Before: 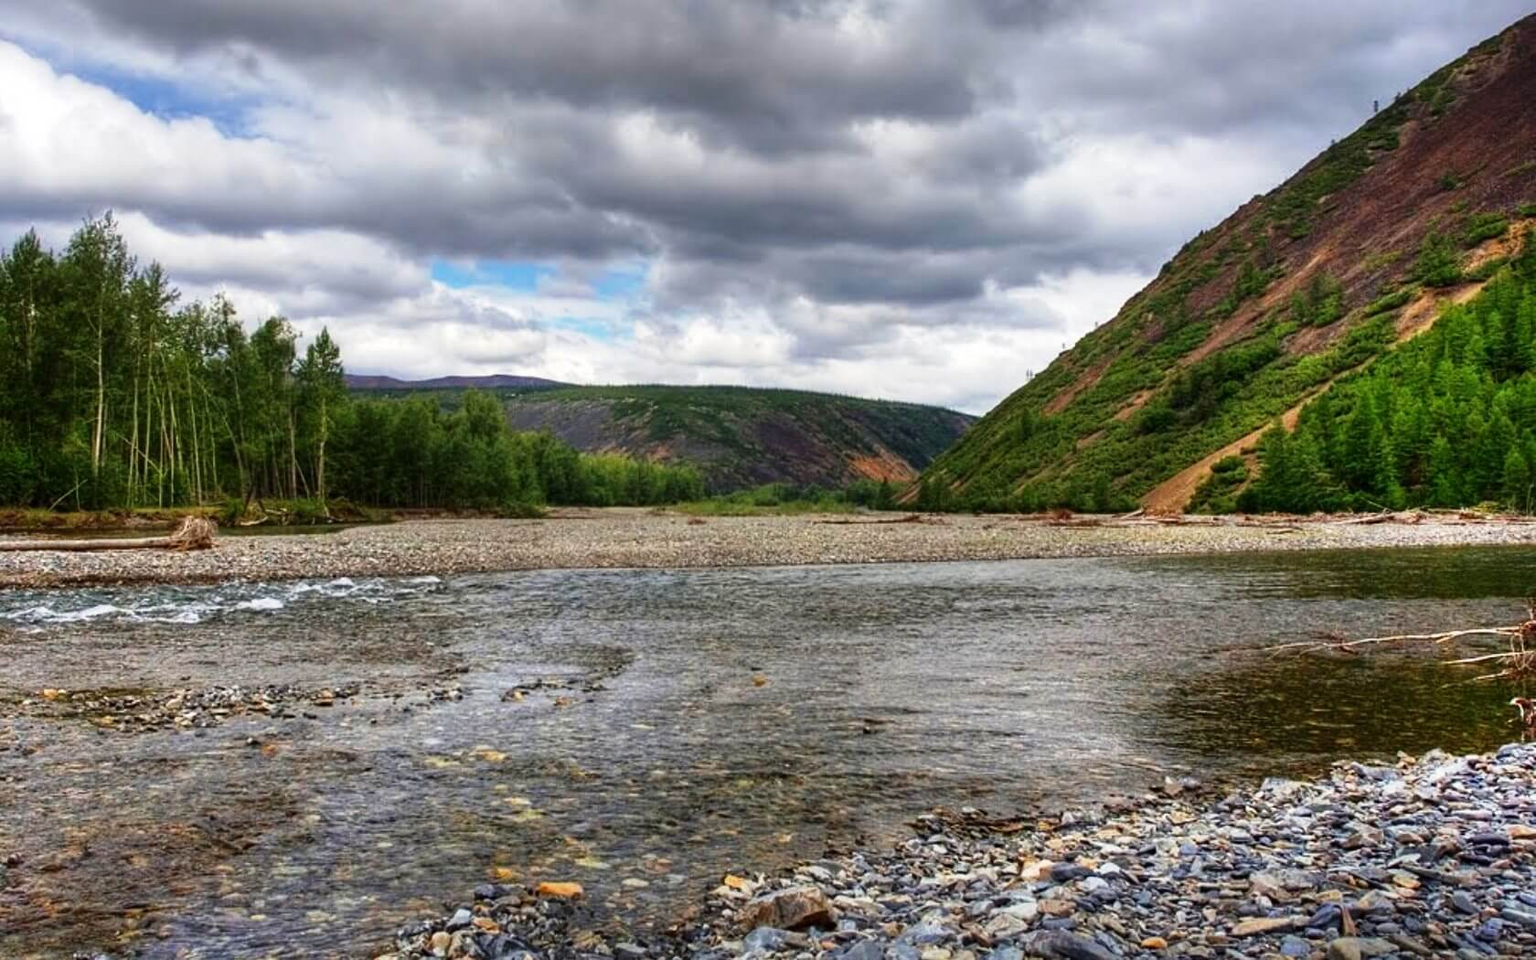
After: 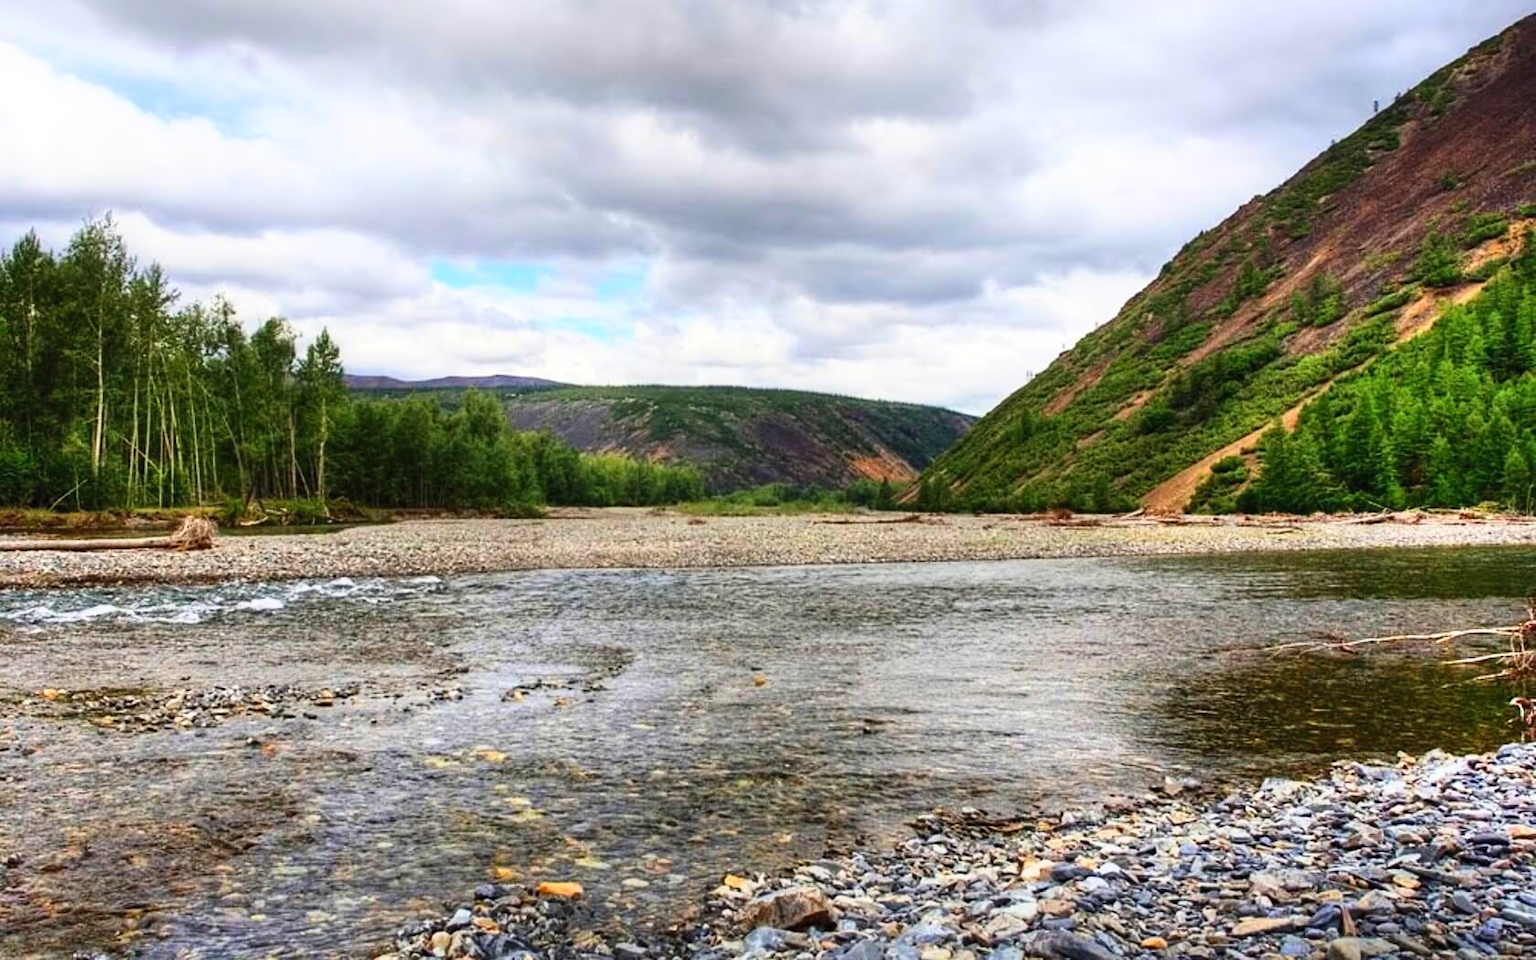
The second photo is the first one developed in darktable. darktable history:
shadows and highlights: highlights 70.7, soften with gaussian
contrast brightness saturation: contrast 0.2, brightness 0.15, saturation 0.14
